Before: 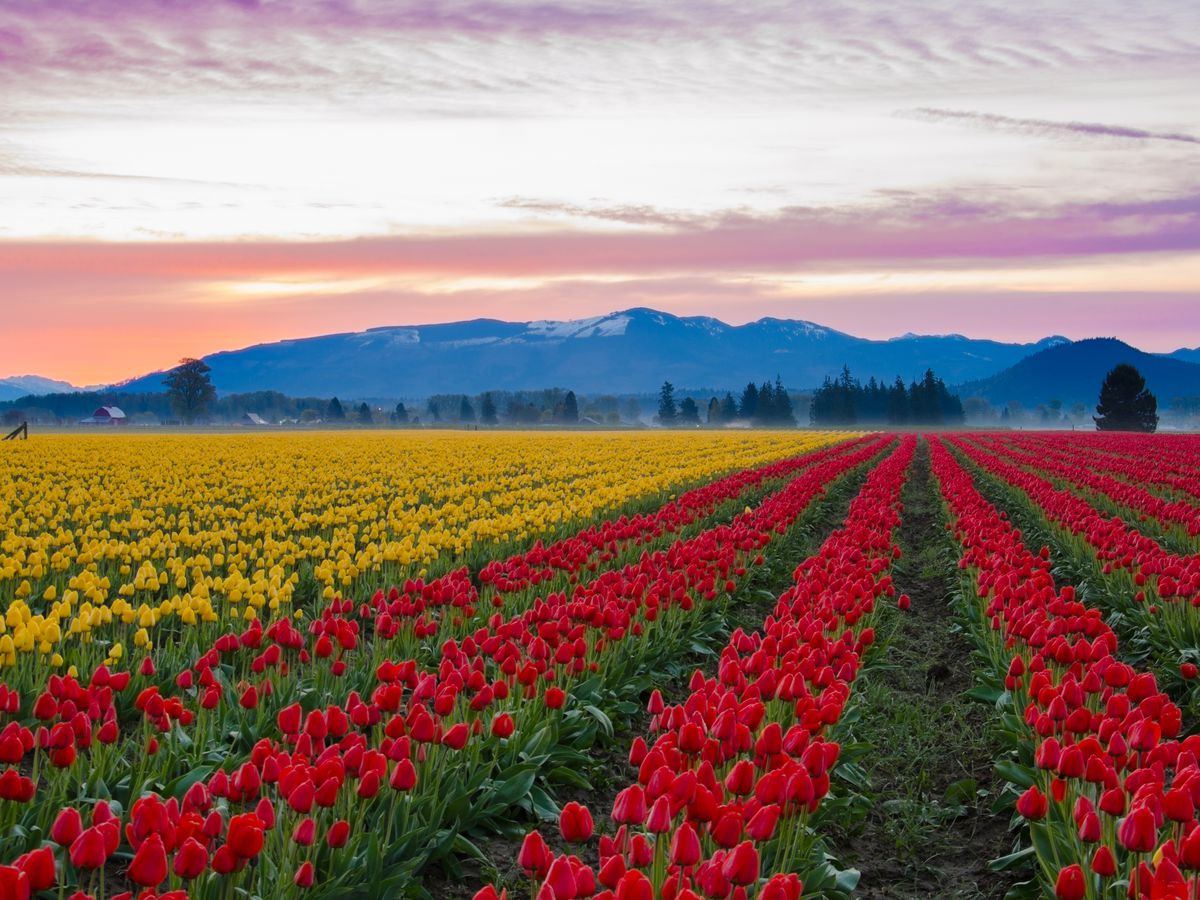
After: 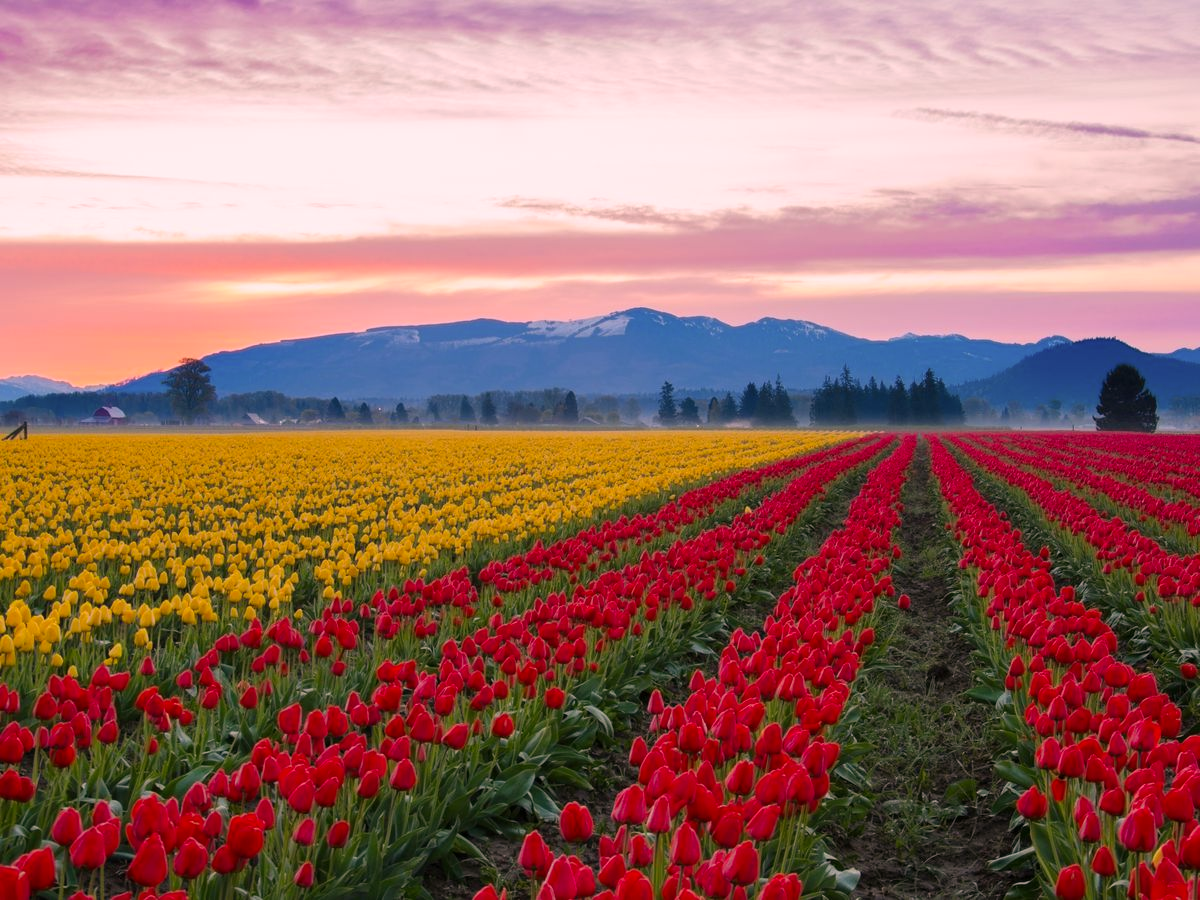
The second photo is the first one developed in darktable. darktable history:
color correction: highlights a* 14.49, highlights b* 4.83
